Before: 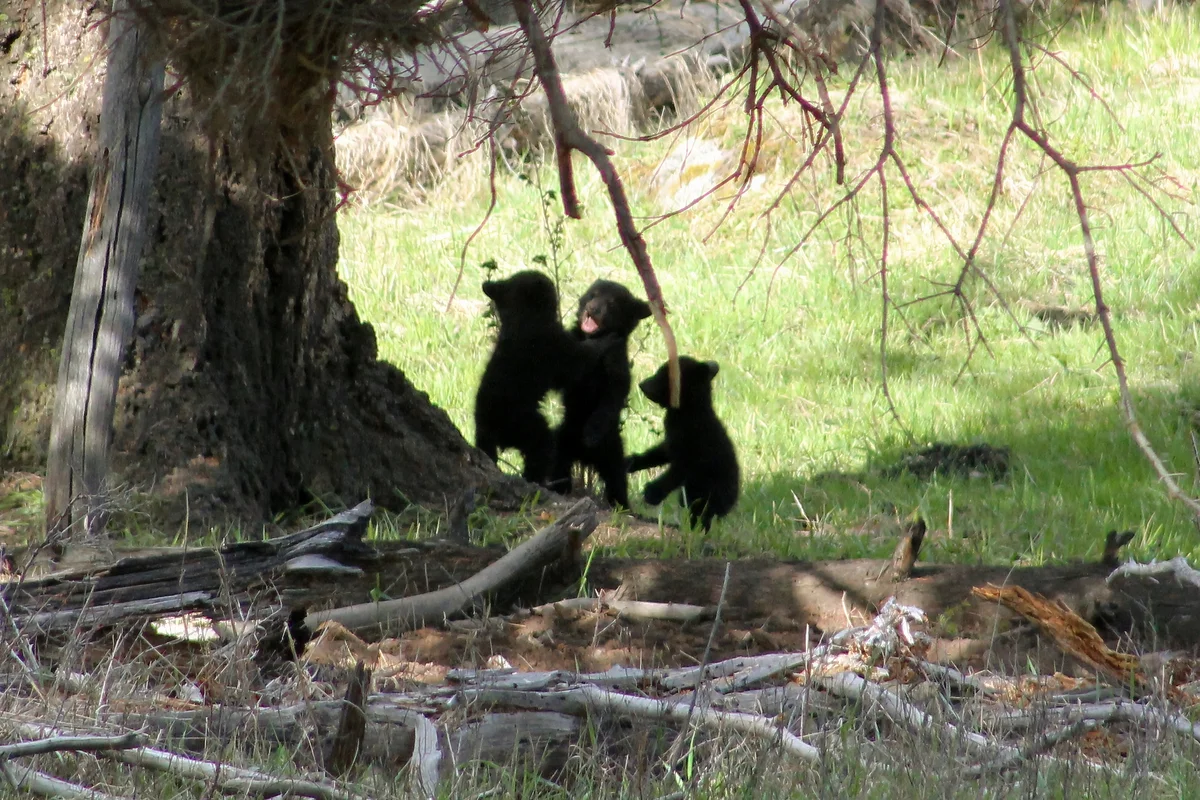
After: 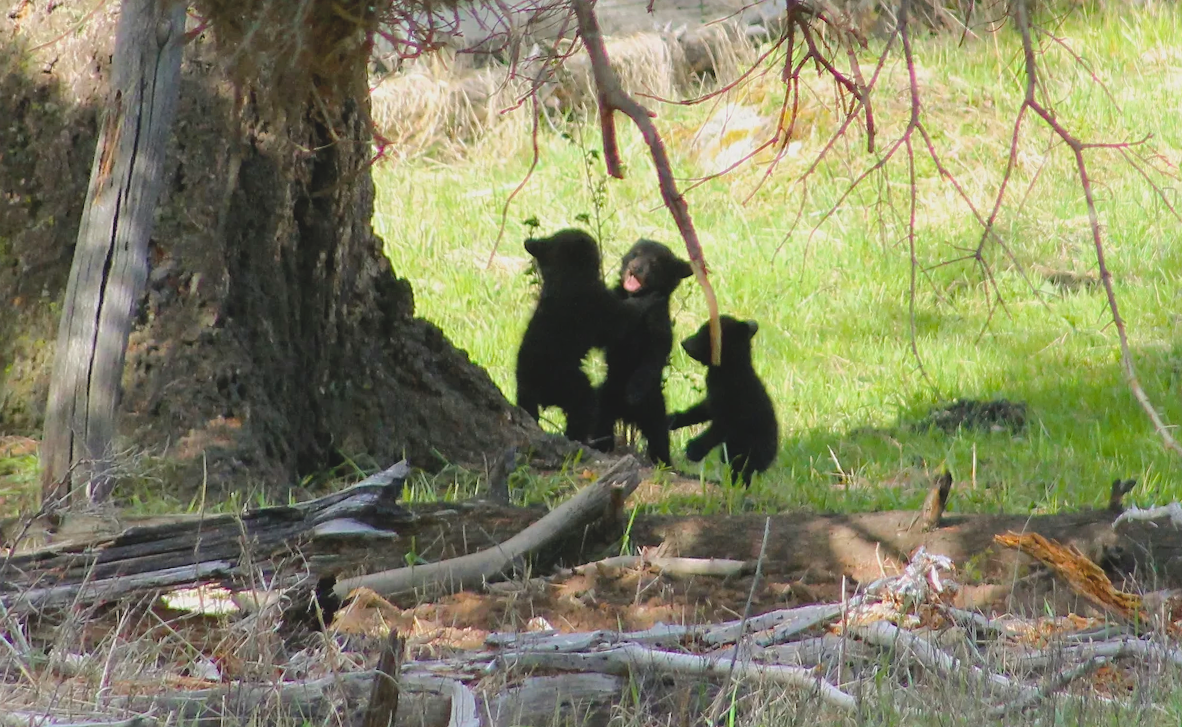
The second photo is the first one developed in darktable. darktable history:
contrast brightness saturation: contrast -0.15, brightness 0.05, saturation -0.12
sharpen: amount 0.2
color balance rgb: perceptual saturation grading › global saturation 25%, perceptual brilliance grading › mid-tones 10%, perceptual brilliance grading › shadows 15%, global vibrance 20%
rotate and perspective: rotation -0.013°, lens shift (vertical) -0.027, lens shift (horizontal) 0.178, crop left 0.016, crop right 0.989, crop top 0.082, crop bottom 0.918
